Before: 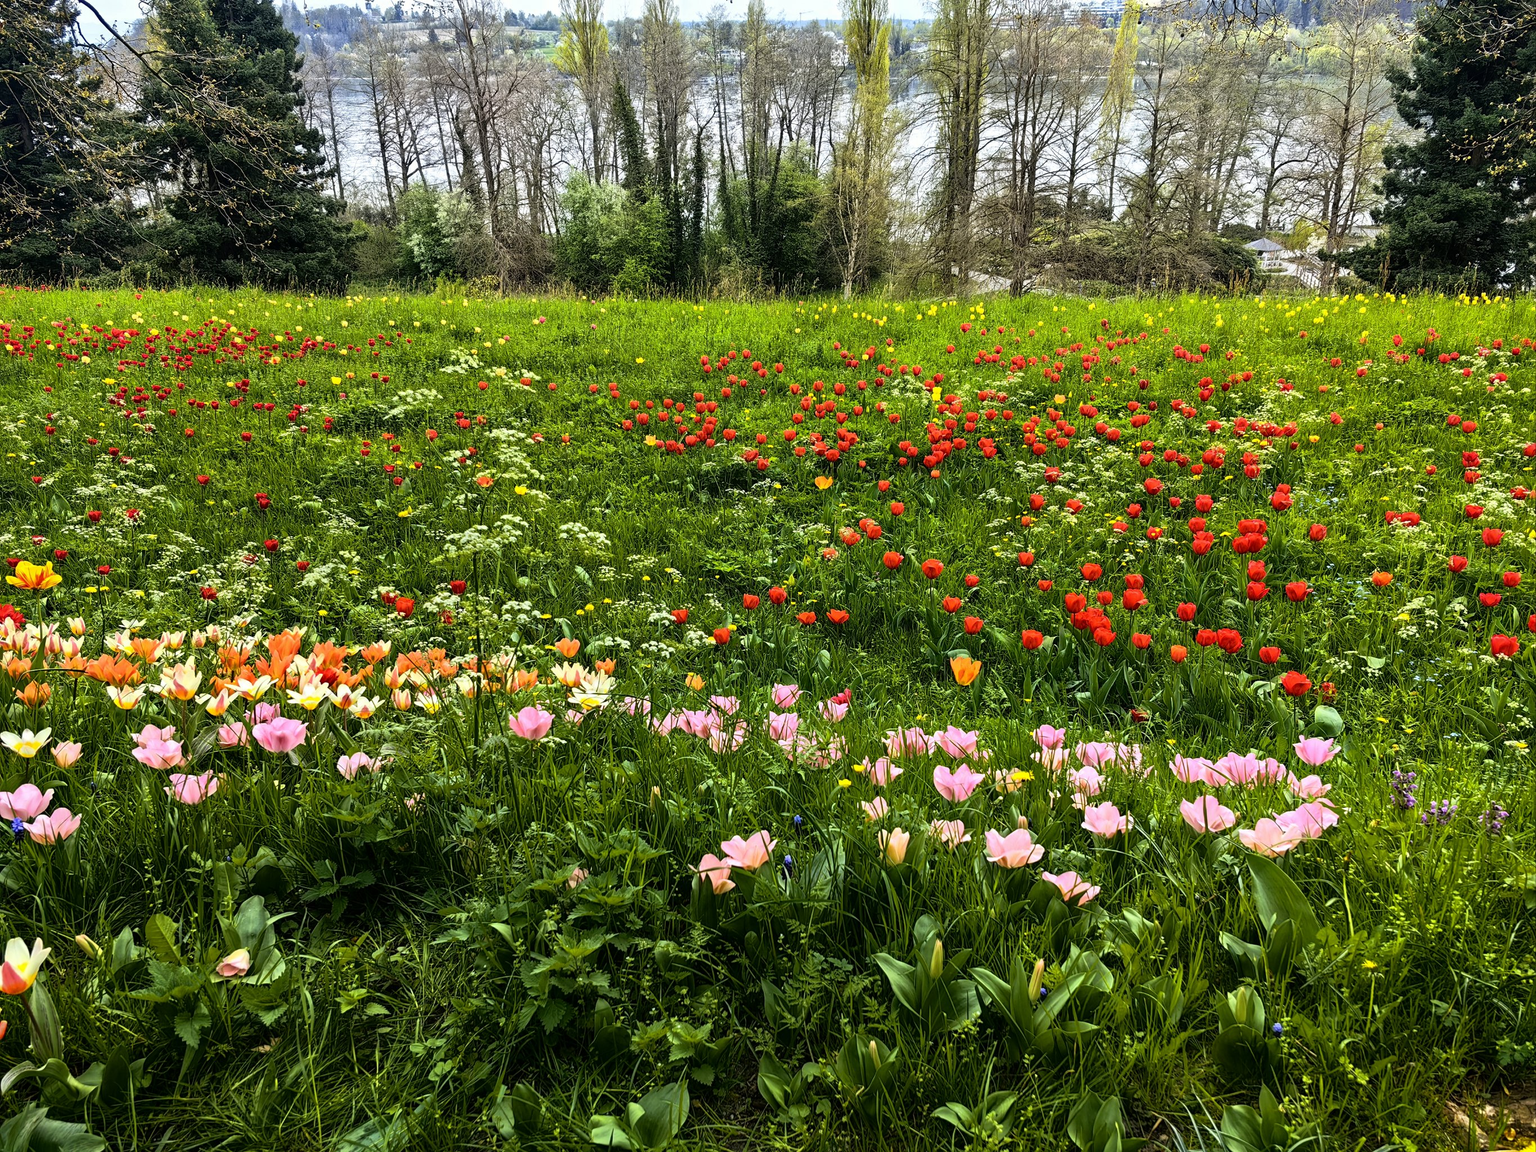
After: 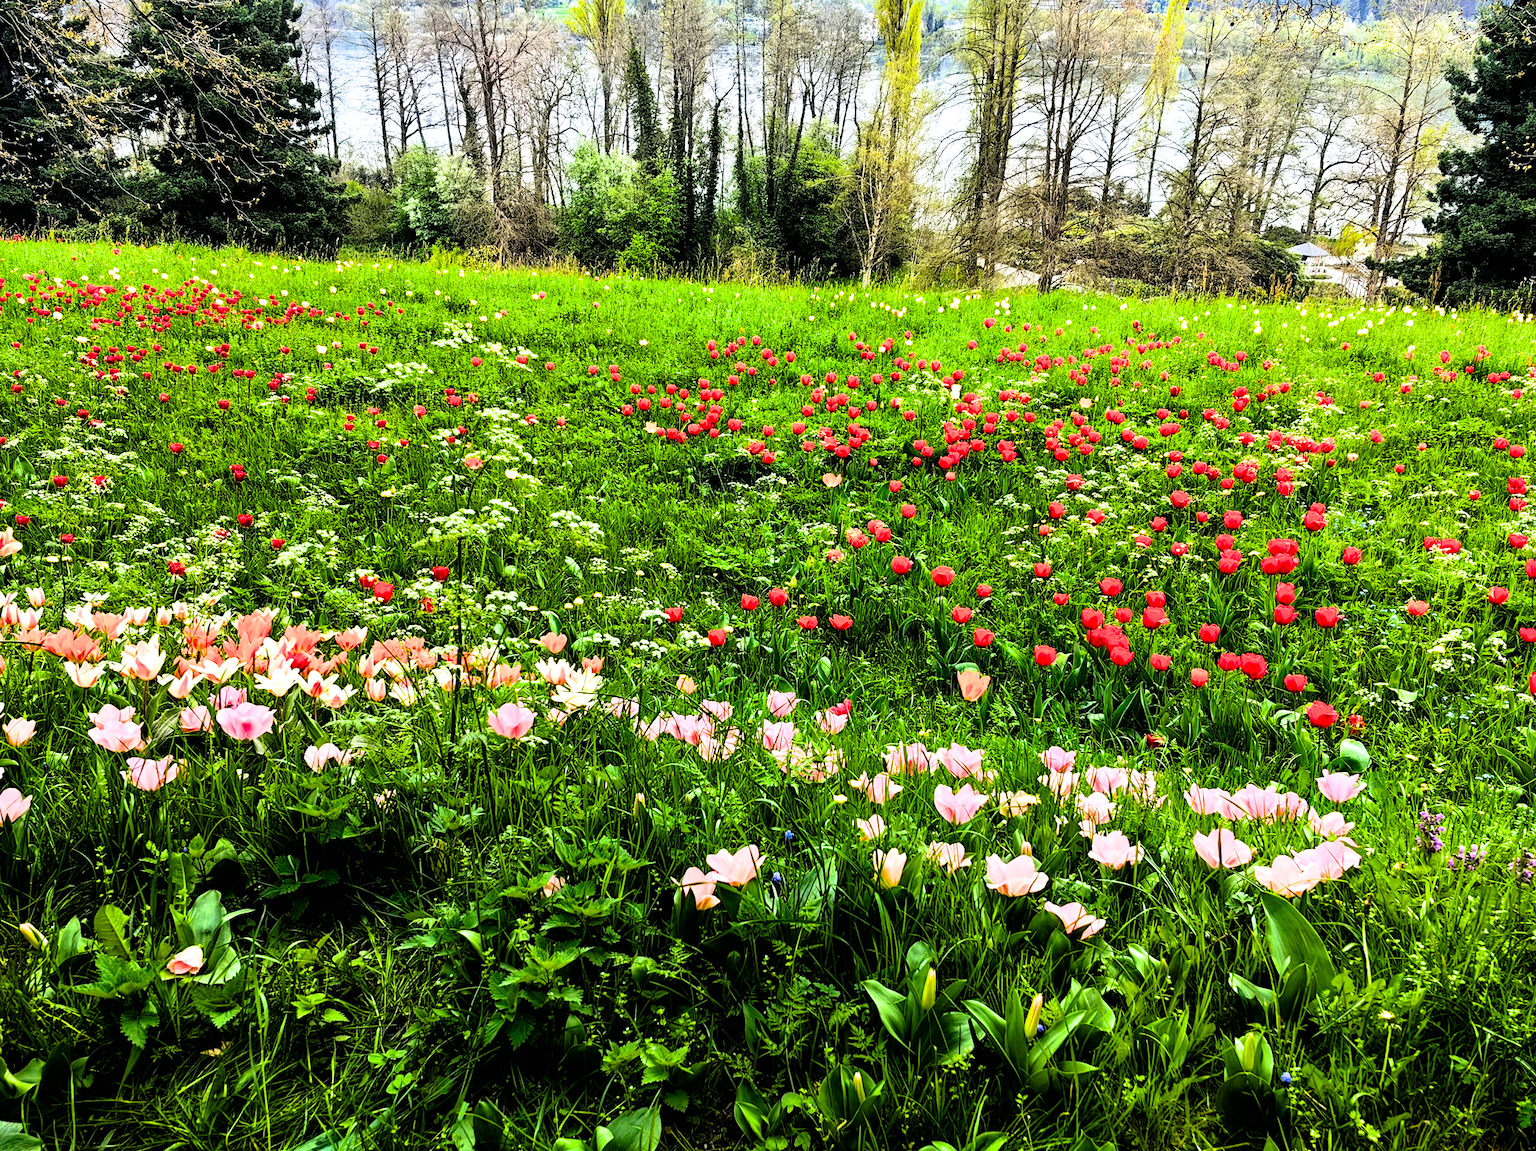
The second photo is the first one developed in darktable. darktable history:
exposure: black level correction 0, exposure 0.693 EV, compensate highlight preservation false
filmic rgb: black relative exposure -5.43 EV, white relative exposure 2.89 EV, dynamic range scaling -37.9%, hardness 3.99, contrast 1.605, highlights saturation mix -1.14%, iterations of high-quality reconstruction 10
color correction: highlights b* 0.015, saturation 1.35
crop and rotate: angle -2.54°
